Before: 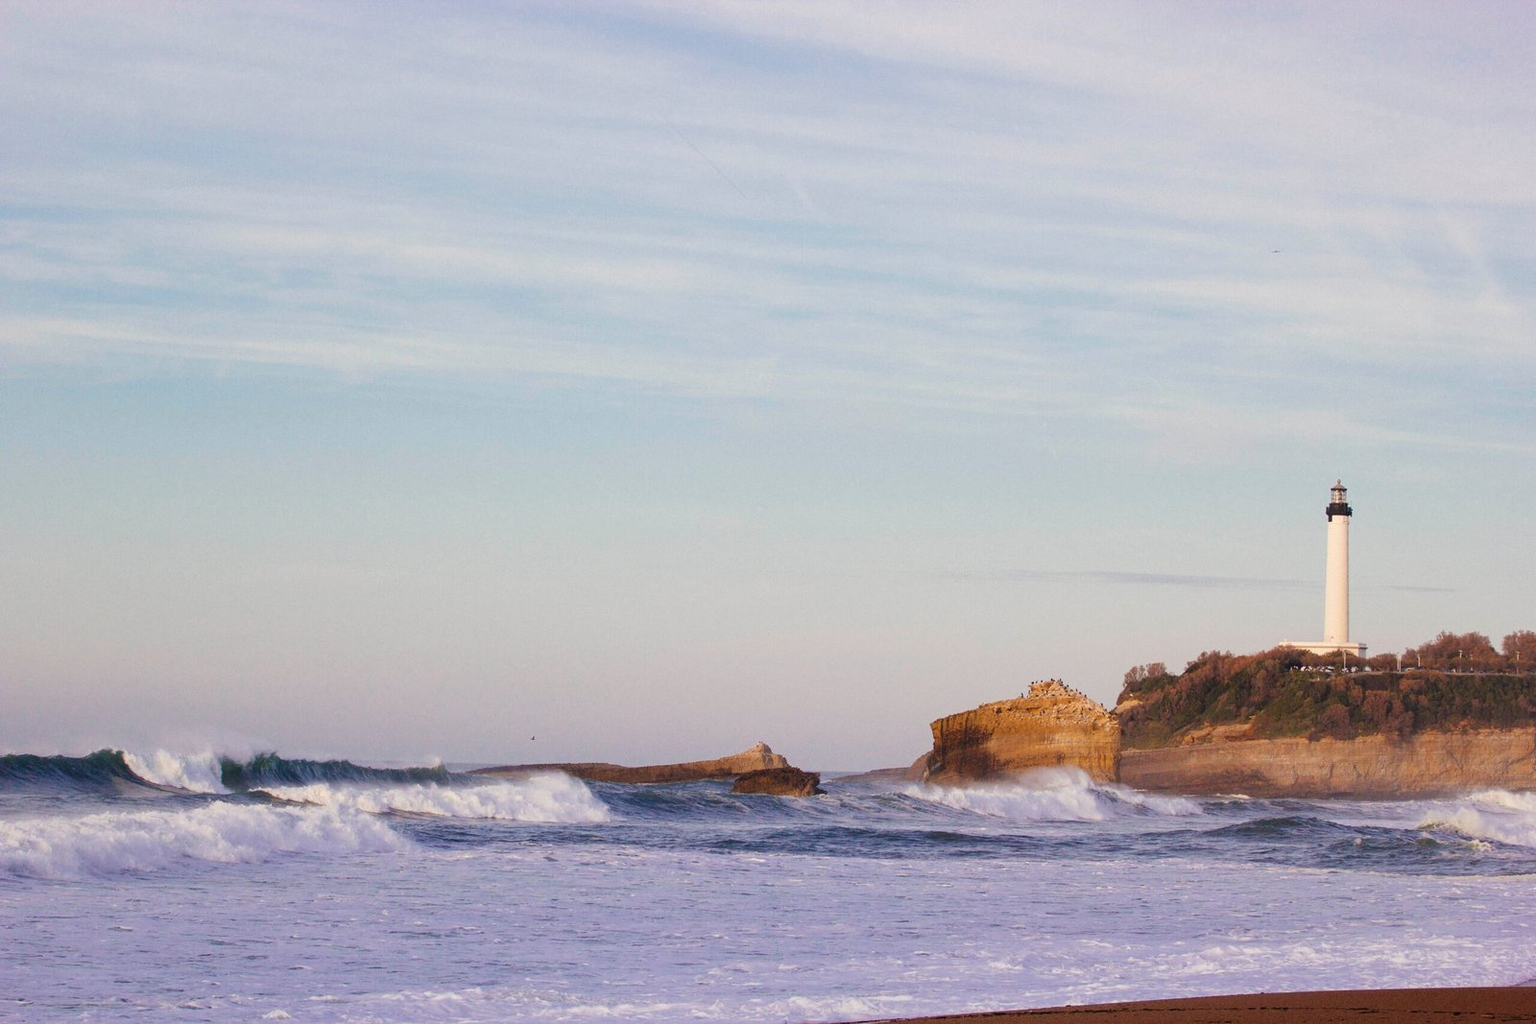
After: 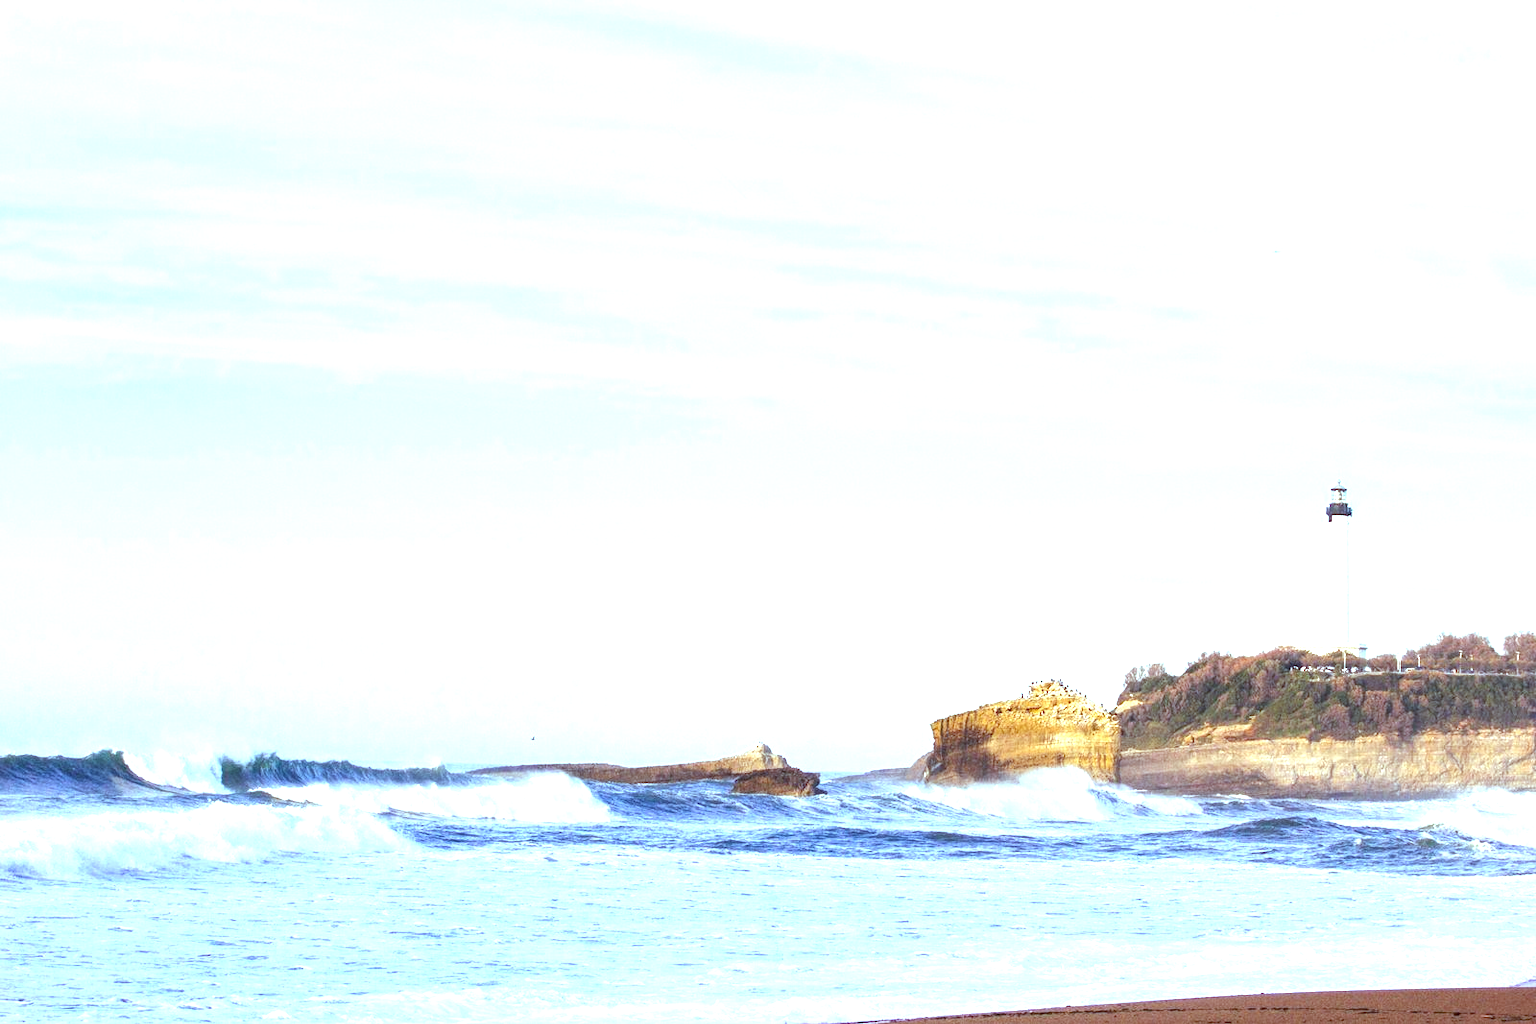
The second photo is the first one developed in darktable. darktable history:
local contrast: on, module defaults
white balance: red 0.967, blue 1.119, emerald 0.756
exposure: exposure 1.5 EV, compensate highlight preservation false
color balance: mode lift, gamma, gain (sRGB), lift [0.997, 0.979, 1.021, 1.011], gamma [1, 1.084, 0.916, 0.998], gain [1, 0.87, 1.13, 1.101], contrast 4.55%, contrast fulcrum 38.24%, output saturation 104.09%
